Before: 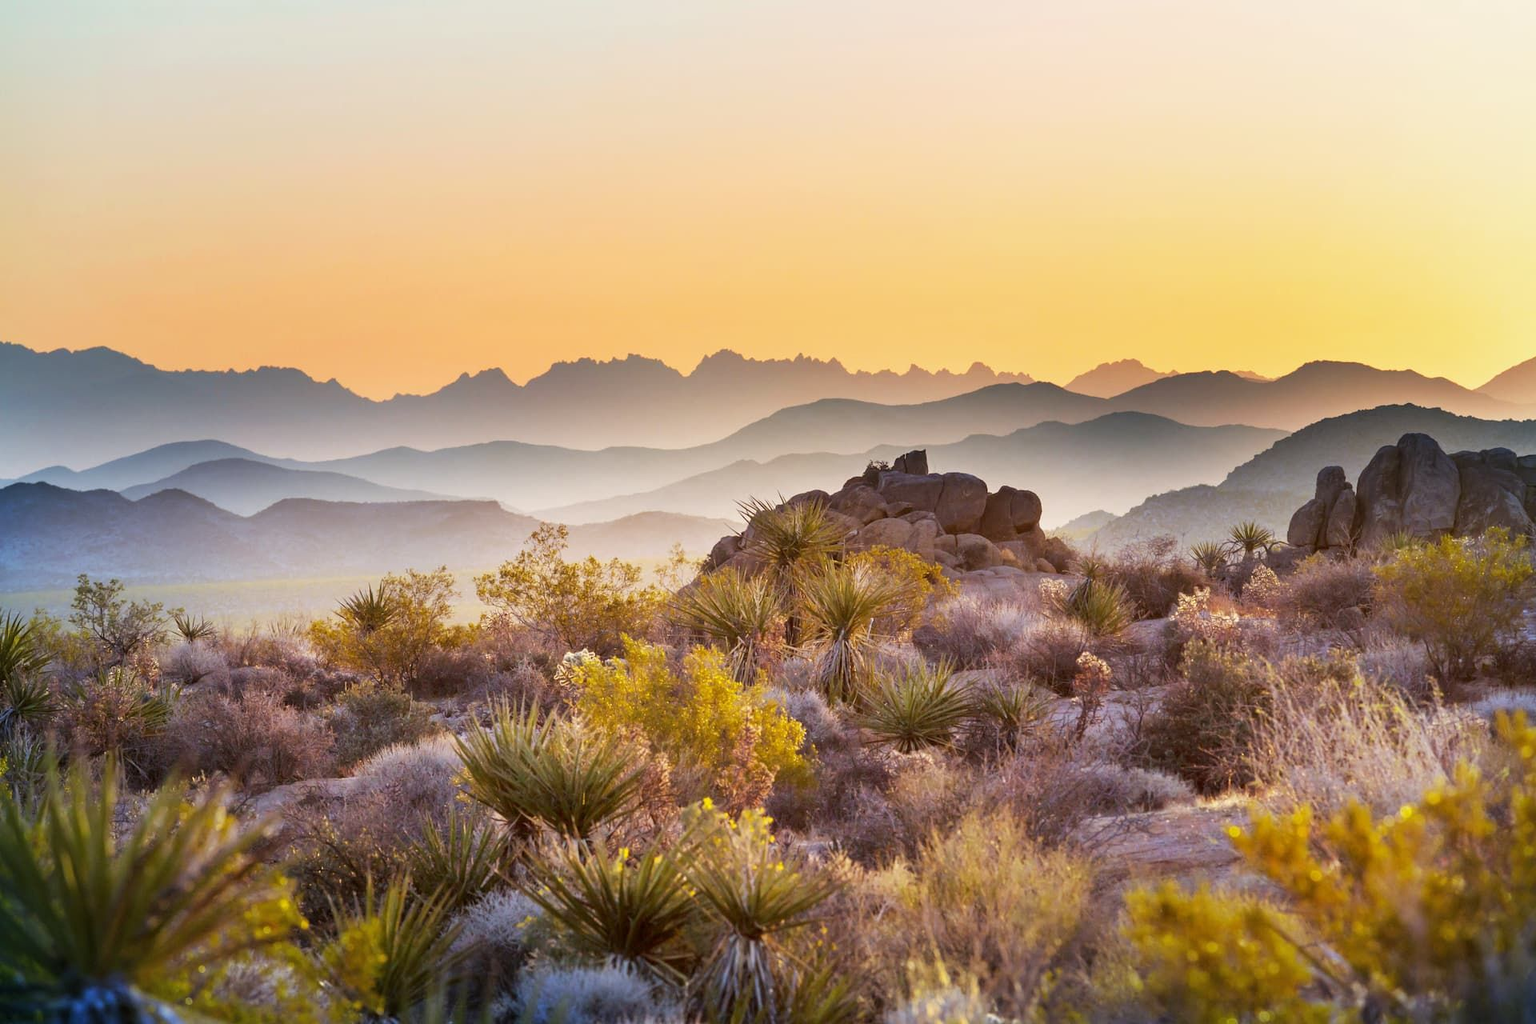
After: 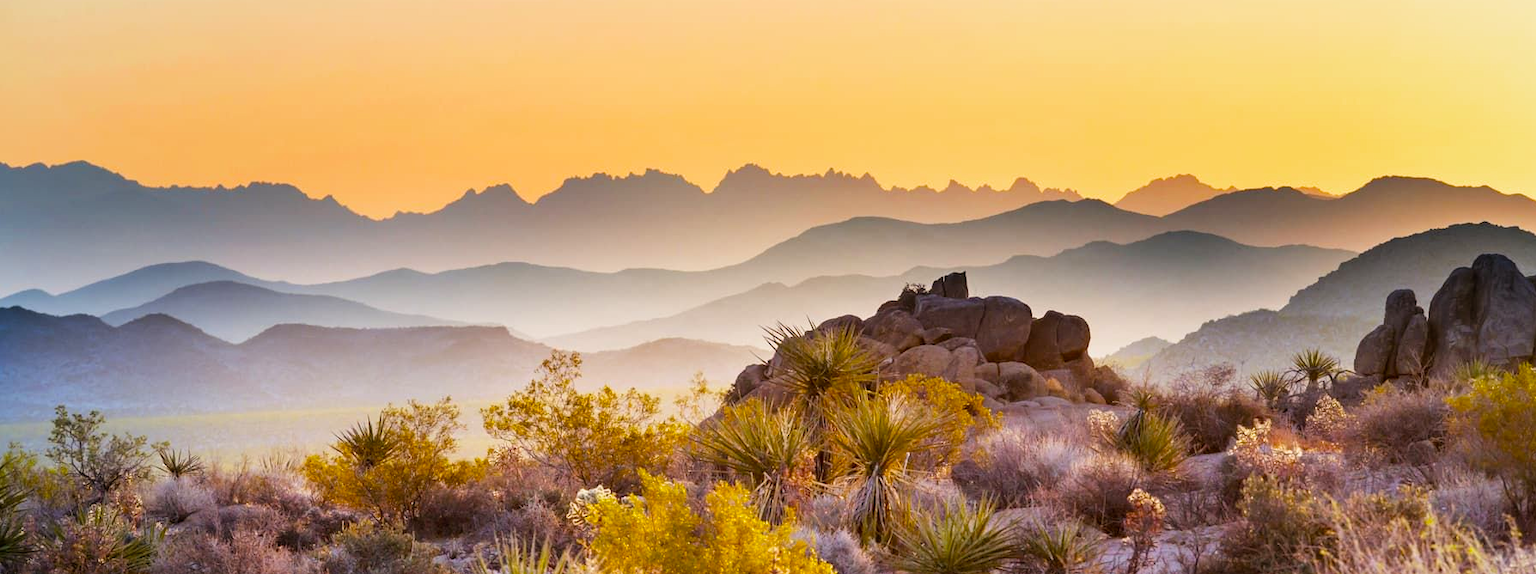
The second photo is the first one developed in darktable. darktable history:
crop: left 1.744%, top 19.225%, right 5.069%, bottom 28.357%
filmic rgb: black relative exposure -12 EV, white relative exposure 2.8 EV, threshold 3 EV, target black luminance 0%, hardness 8.06, latitude 70.41%, contrast 1.14, highlights saturation mix 10%, shadows ↔ highlights balance -0.388%, color science v4 (2020), iterations of high-quality reconstruction 10, contrast in shadows soft, contrast in highlights soft, enable highlight reconstruction true
